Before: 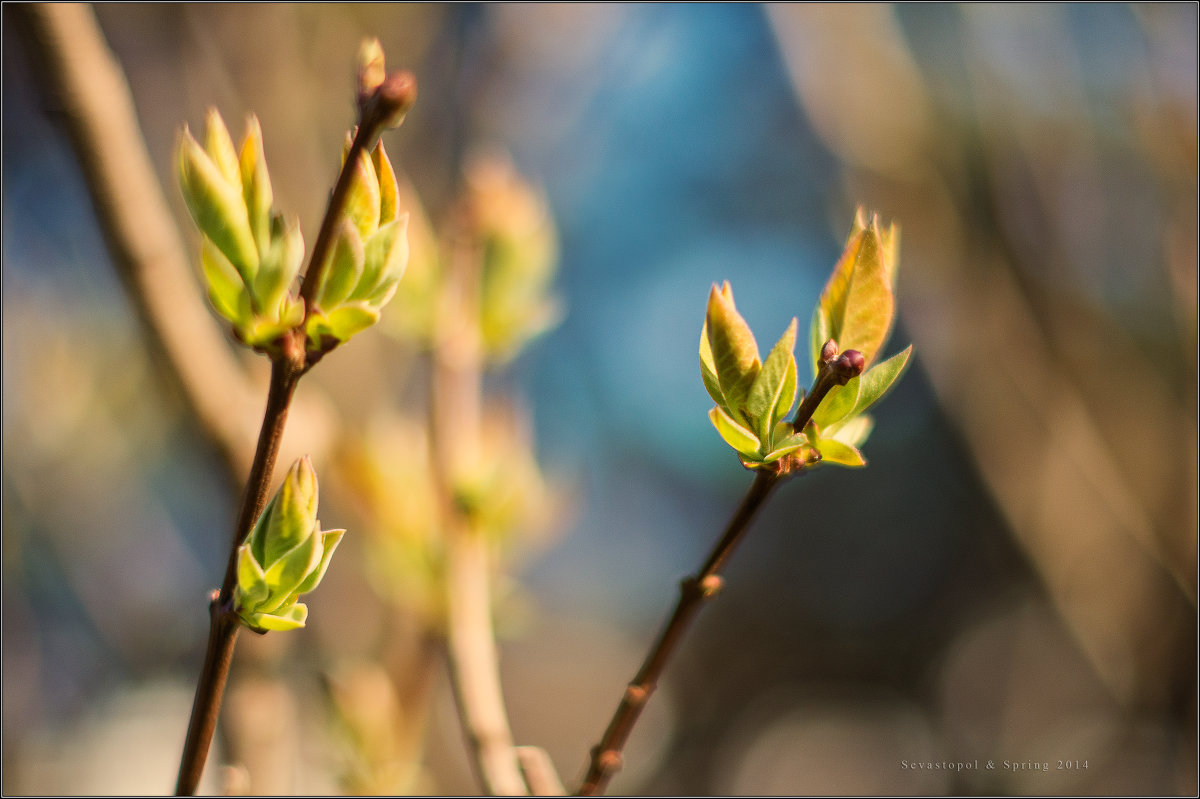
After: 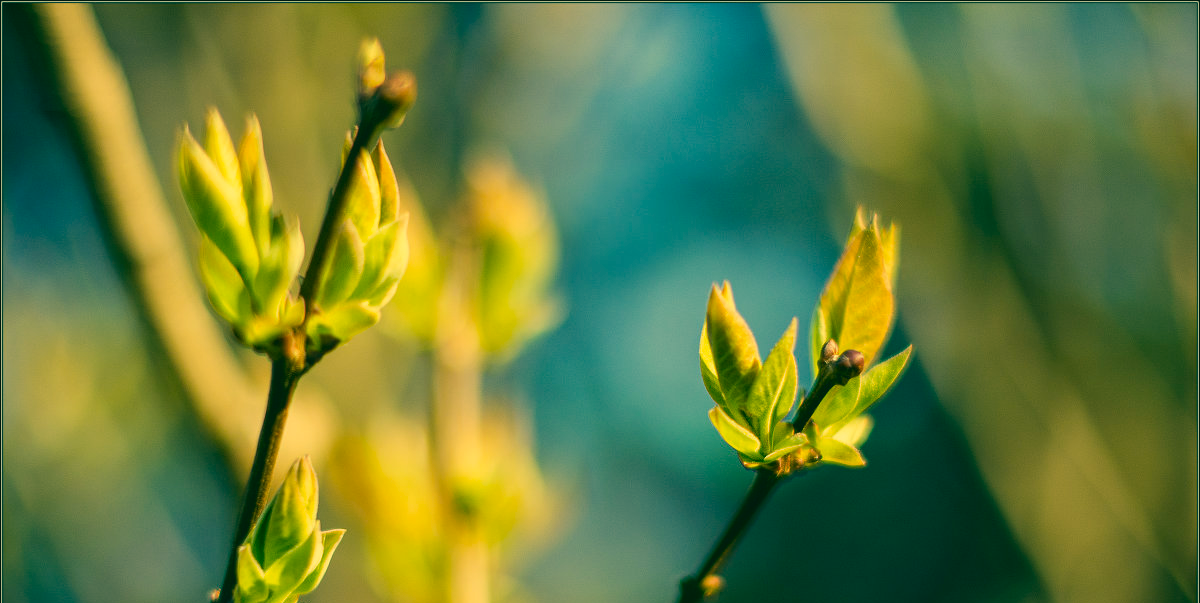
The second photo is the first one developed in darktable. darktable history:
crop: bottom 24.506%
color correction: highlights a* 1.97, highlights b* 34.62, shadows a* -36.6, shadows b* -5.73
